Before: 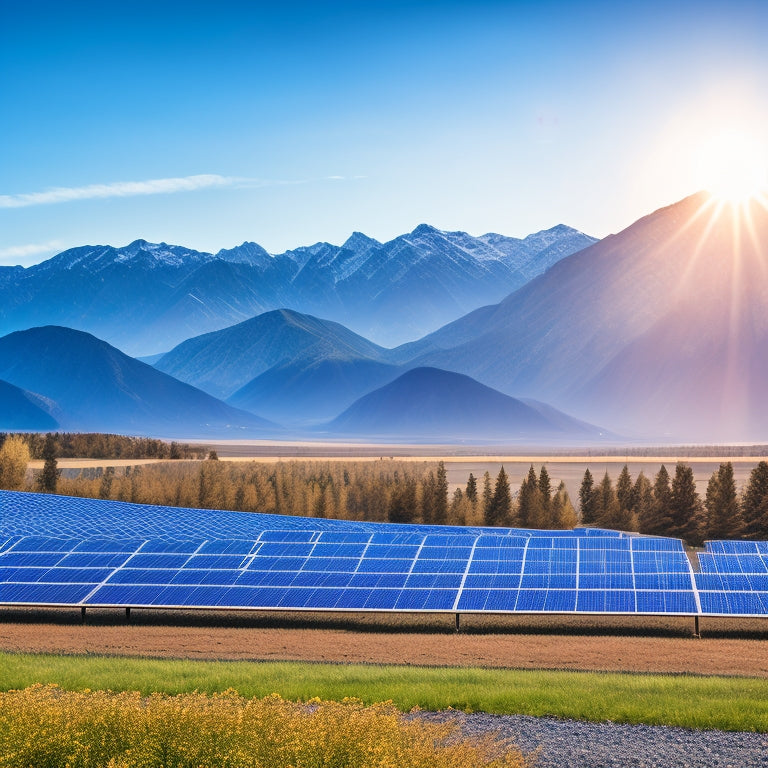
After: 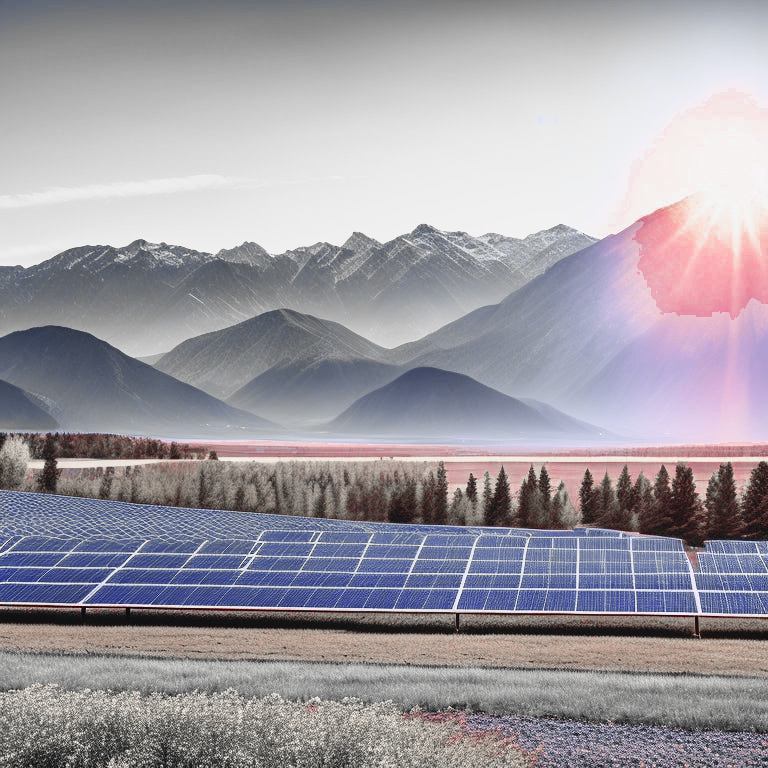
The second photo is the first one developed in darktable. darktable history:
color zones: curves: ch0 [(0, 0.278) (0.143, 0.5) (0.286, 0.5) (0.429, 0.5) (0.571, 0.5) (0.714, 0.5) (0.857, 0.5) (1, 0.5)]; ch1 [(0, 1) (0.143, 0.165) (0.286, 0) (0.429, 0) (0.571, 0) (0.714, 0) (0.857, 0.5) (1, 0.5)]; ch2 [(0, 0.508) (0.143, 0.5) (0.286, 0.5) (0.429, 0.5) (0.571, 0.5) (0.714, 0.5) (0.857, 0.5) (1, 0.5)]
tone curve: curves: ch0 [(0, 0.031) (0.139, 0.084) (0.311, 0.278) (0.495, 0.544) (0.718, 0.816) (0.841, 0.909) (1, 0.967)]; ch1 [(0, 0) (0.272, 0.249) (0.388, 0.385) (0.469, 0.456) (0.495, 0.497) (0.538, 0.545) (0.578, 0.595) (0.707, 0.778) (1, 1)]; ch2 [(0, 0) (0.125, 0.089) (0.353, 0.329) (0.443, 0.408) (0.502, 0.499) (0.557, 0.531) (0.608, 0.631) (1, 1)], color space Lab, independent channels, preserve colors none
